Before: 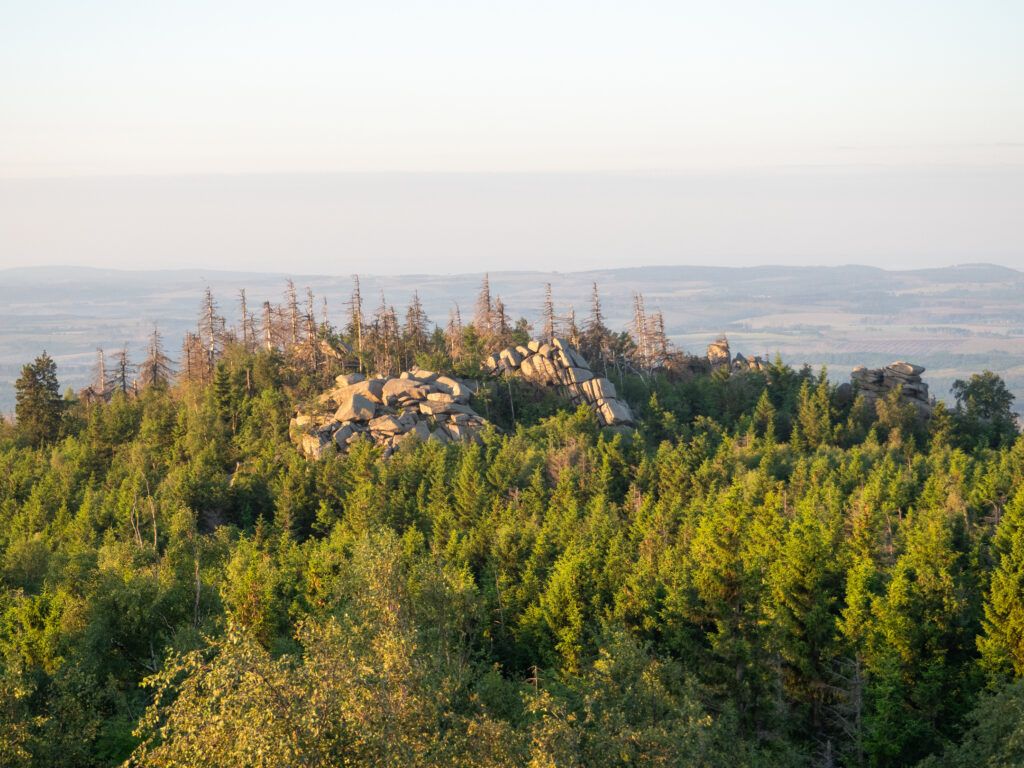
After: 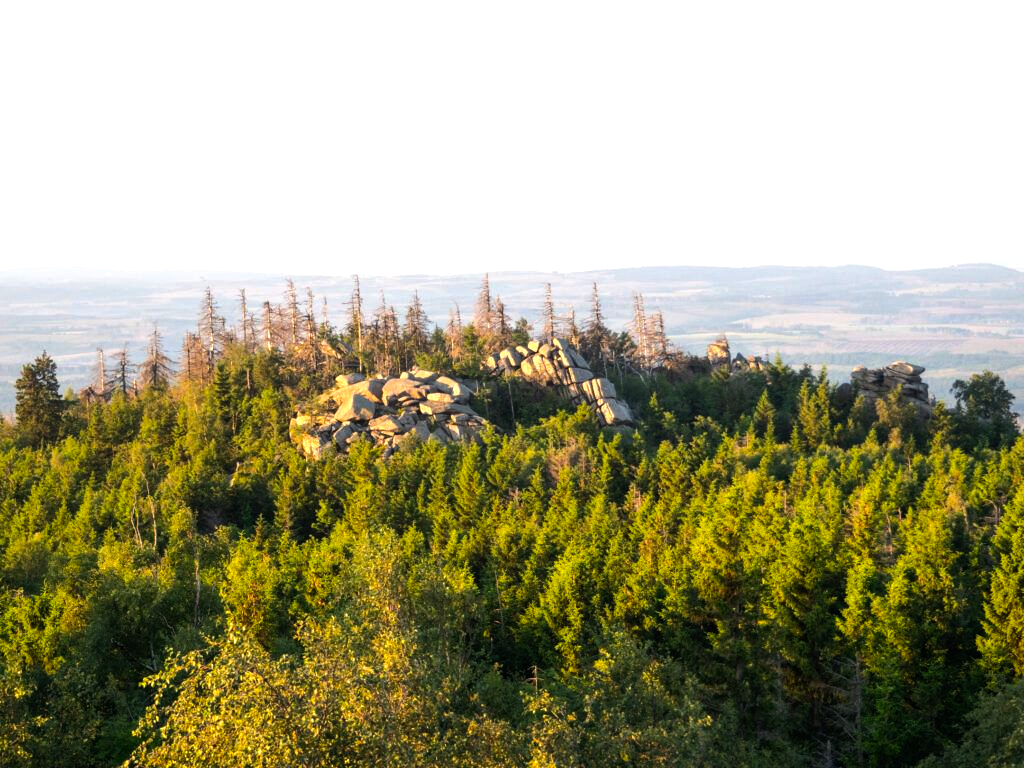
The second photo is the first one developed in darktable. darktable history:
color balance rgb: perceptual saturation grading › global saturation 19.486%, perceptual brilliance grading › highlights 18.246%, perceptual brilliance grading › mid-tones 30.616%, perceptual brilliance grading › shadows -30.777%
